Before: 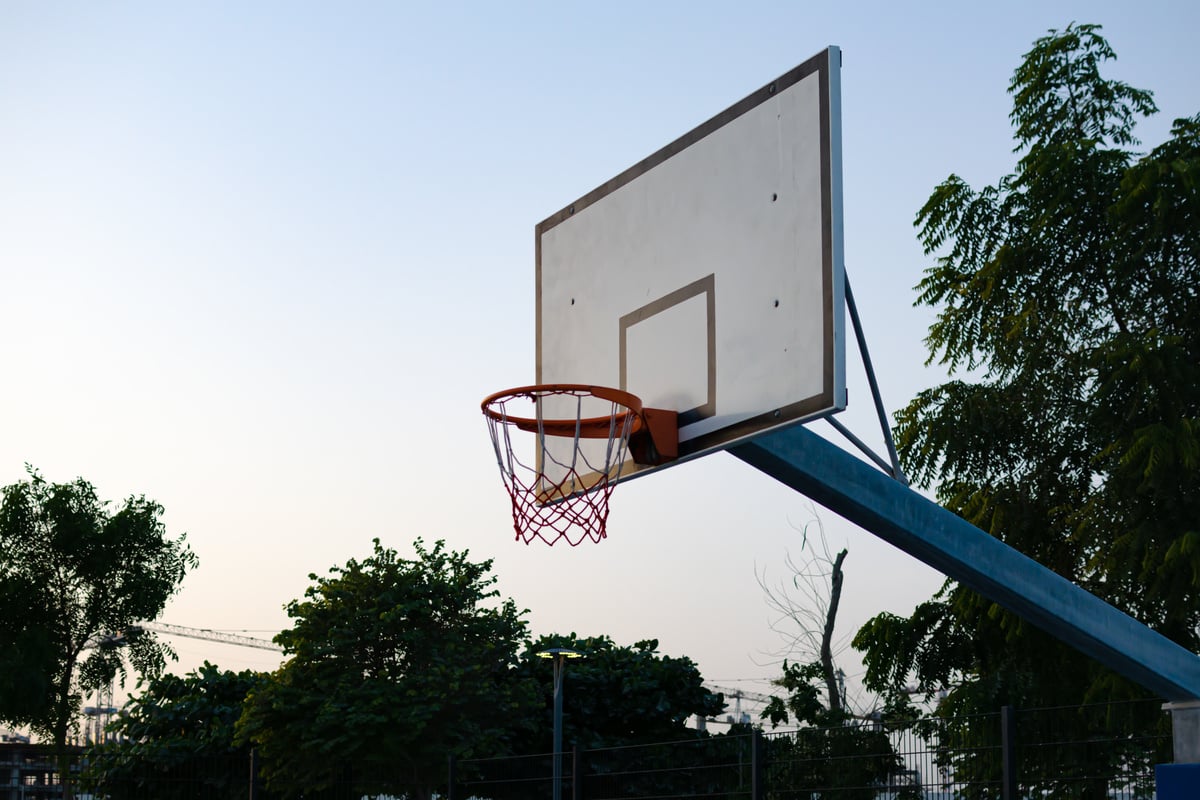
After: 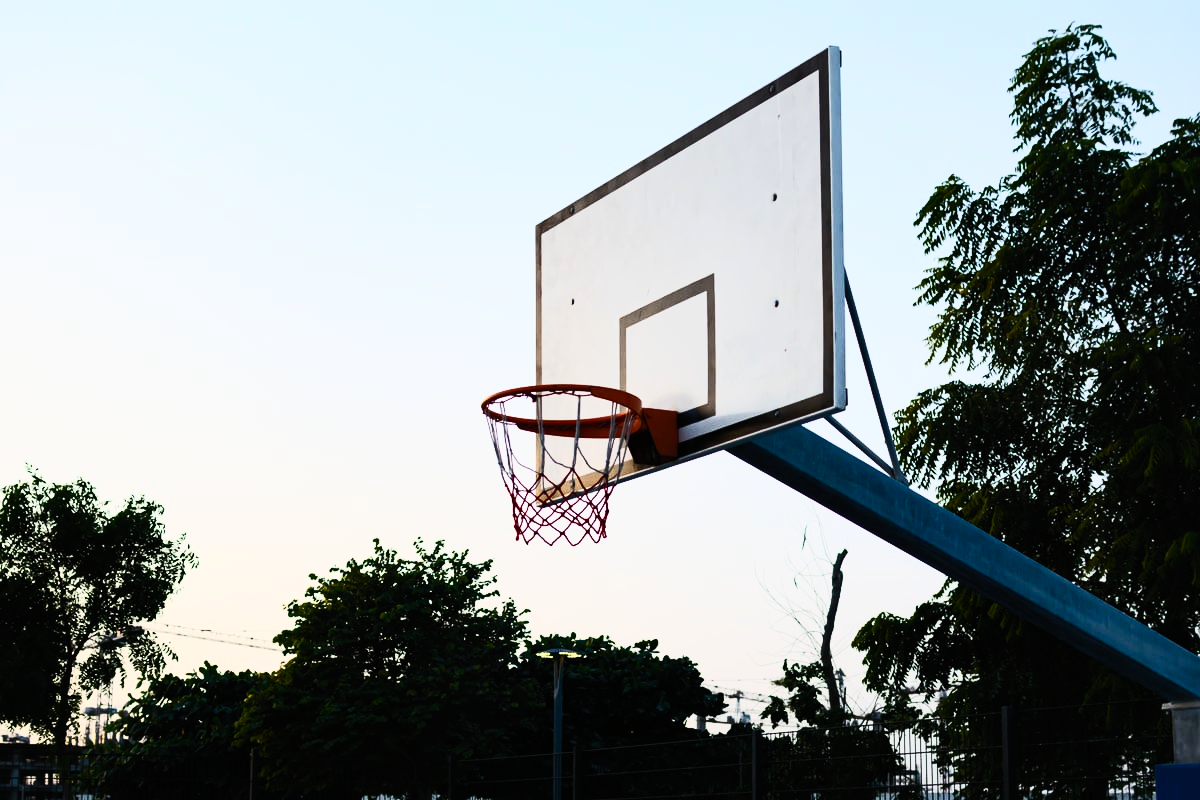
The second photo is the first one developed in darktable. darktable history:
contrast brightness saturation: contrast 0.62, brightness 0.34, saturation 0.14
filmic rgb: black relative exposure -8.42 EV, white relative exposure 4.68 EV, hardness 3.82, color science v6 (2022)
